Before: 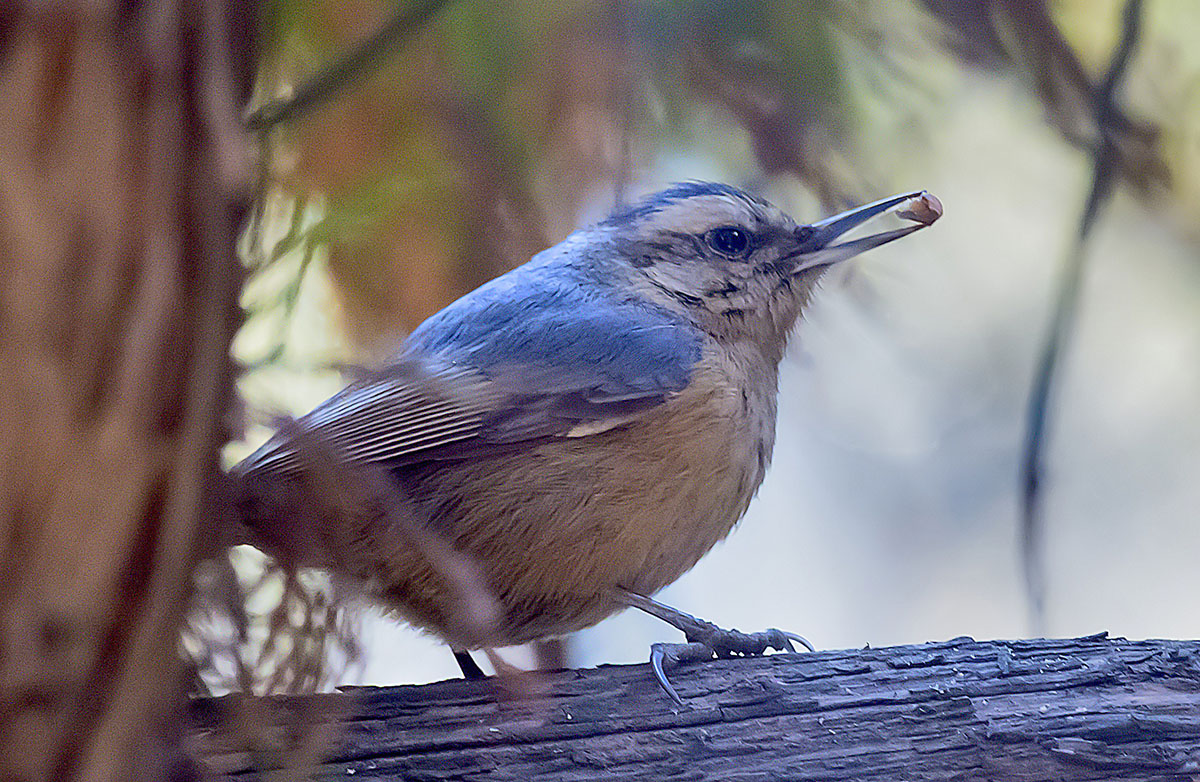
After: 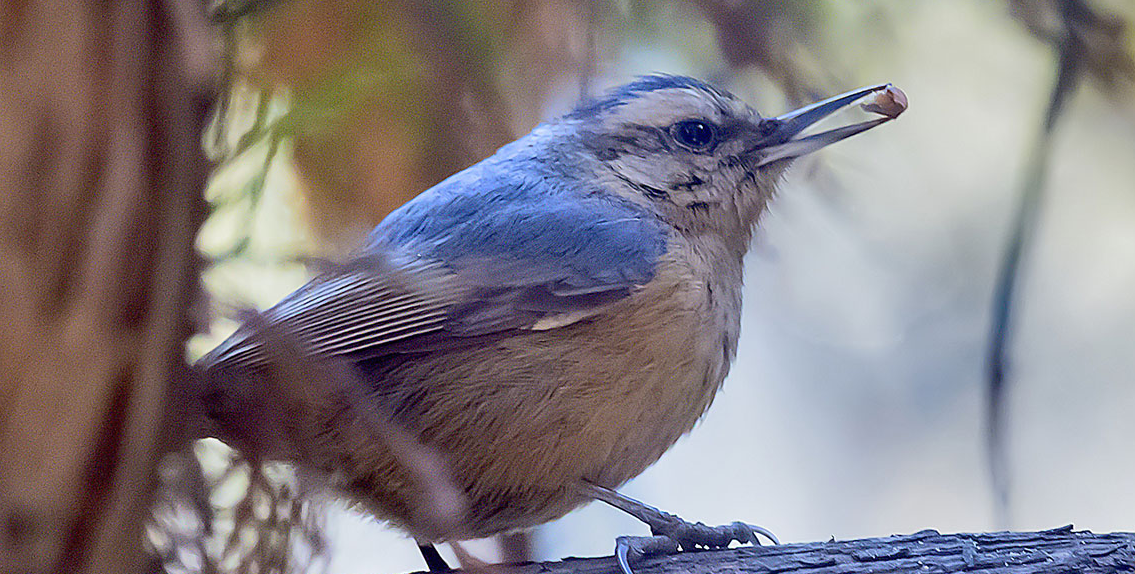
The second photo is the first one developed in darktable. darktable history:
crop and rotate: left 2.934%, top 13.809%, right 2.426%, bottom 12.676%
